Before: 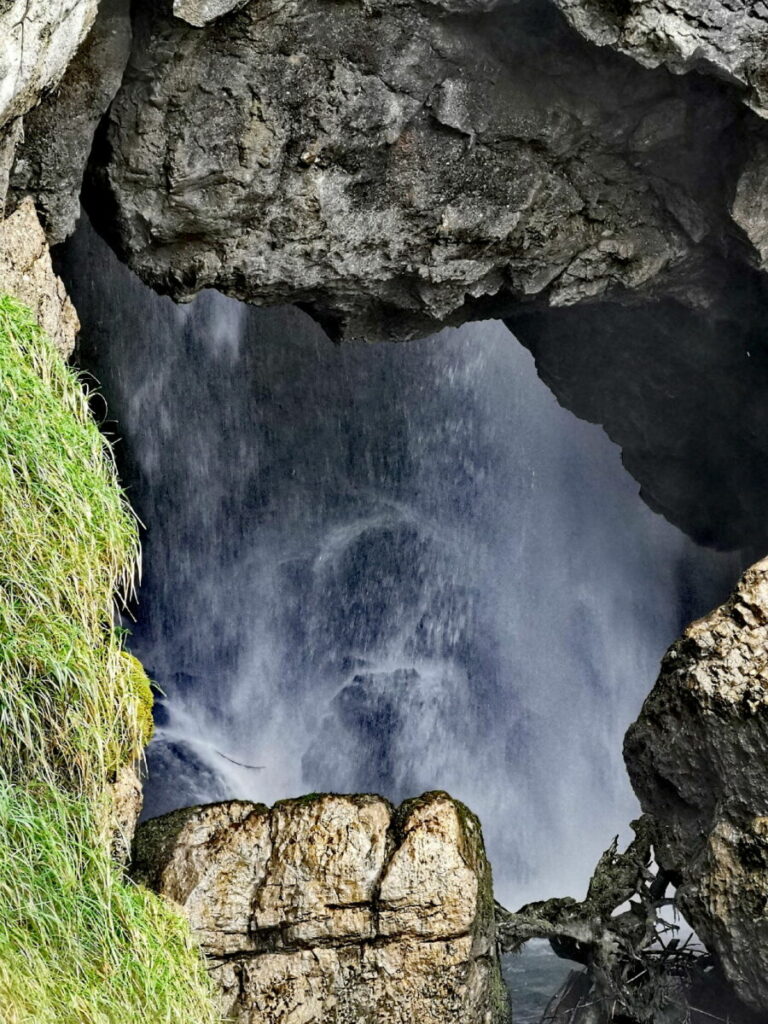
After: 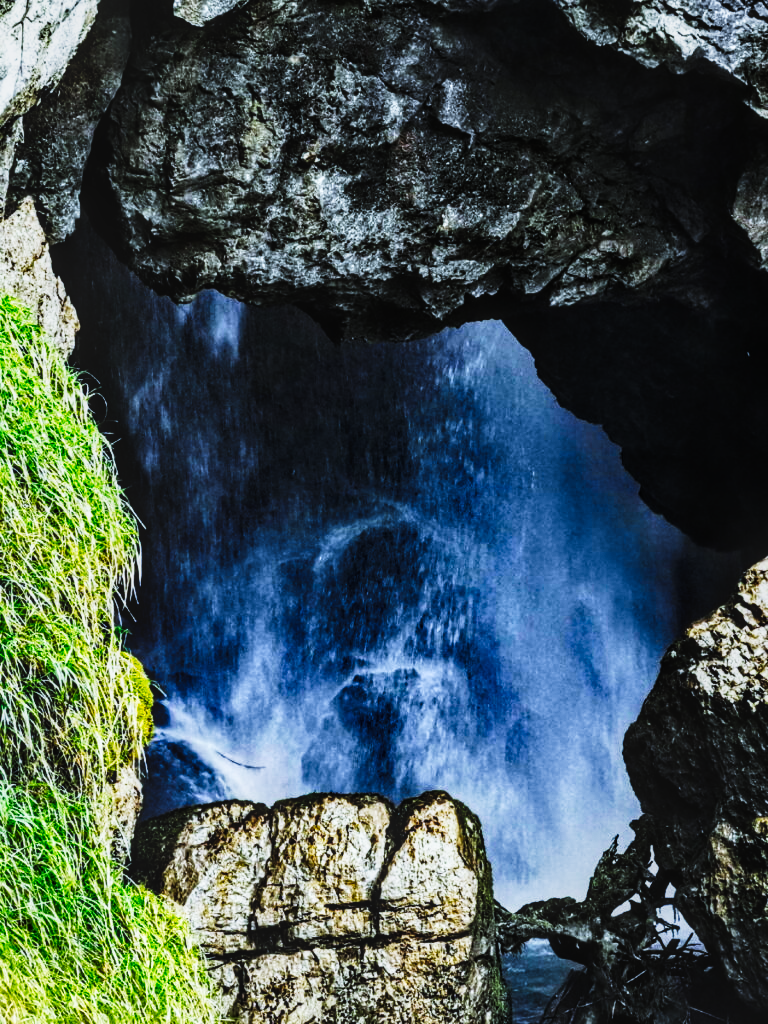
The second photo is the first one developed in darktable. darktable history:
white balance: red 0.924, blue 1.095
exposure: black level correction -0.015, exposure -0.5 EV, compensate highlight preservation false
tone curve: curves: ch0 [(0, 0) (0.003, 0.006) (0.011, 0.008) (0.025, 0.011) (0.044, 0.015) (0.069, 0.019) (0.1, 0.023) (0.136, 0.03) (0.177, 0.042) (0.224, 0.065) (0.277, 0.103) (0.335, 0.177) (0.399, 0.294) (0.468, 0.463) (0.543, 0.639) (0.623, 0.805) (0.709, 0.909) (0.801, 0.967) (0.898, 0.989) (1, 1)], preserve colors none
local contrast: on, module defaults
